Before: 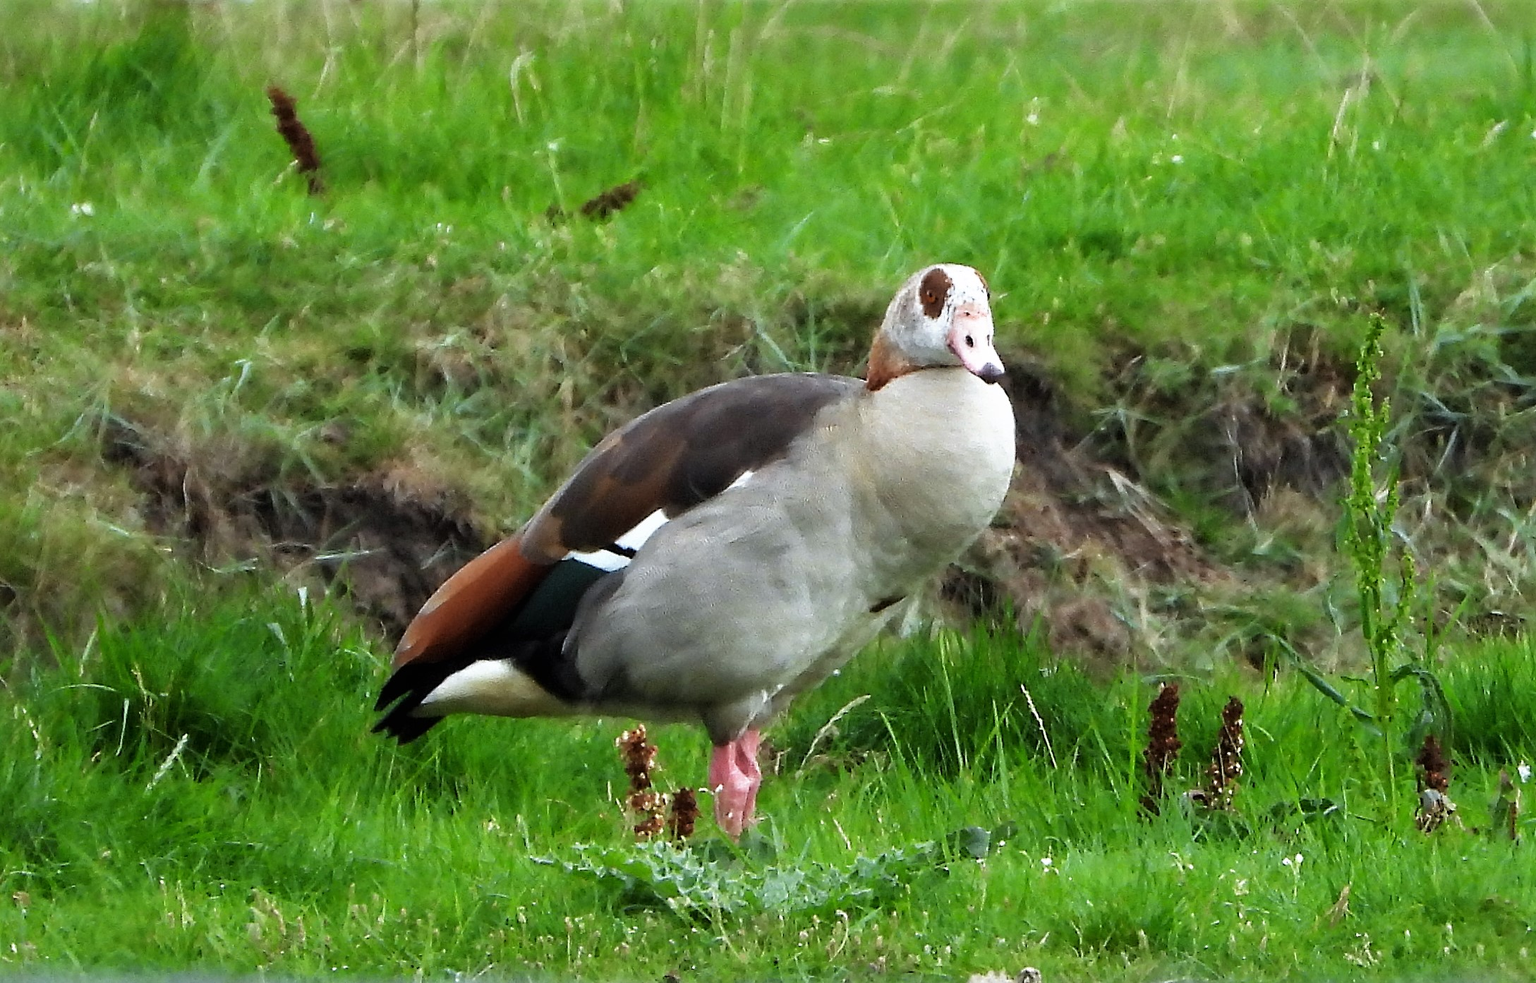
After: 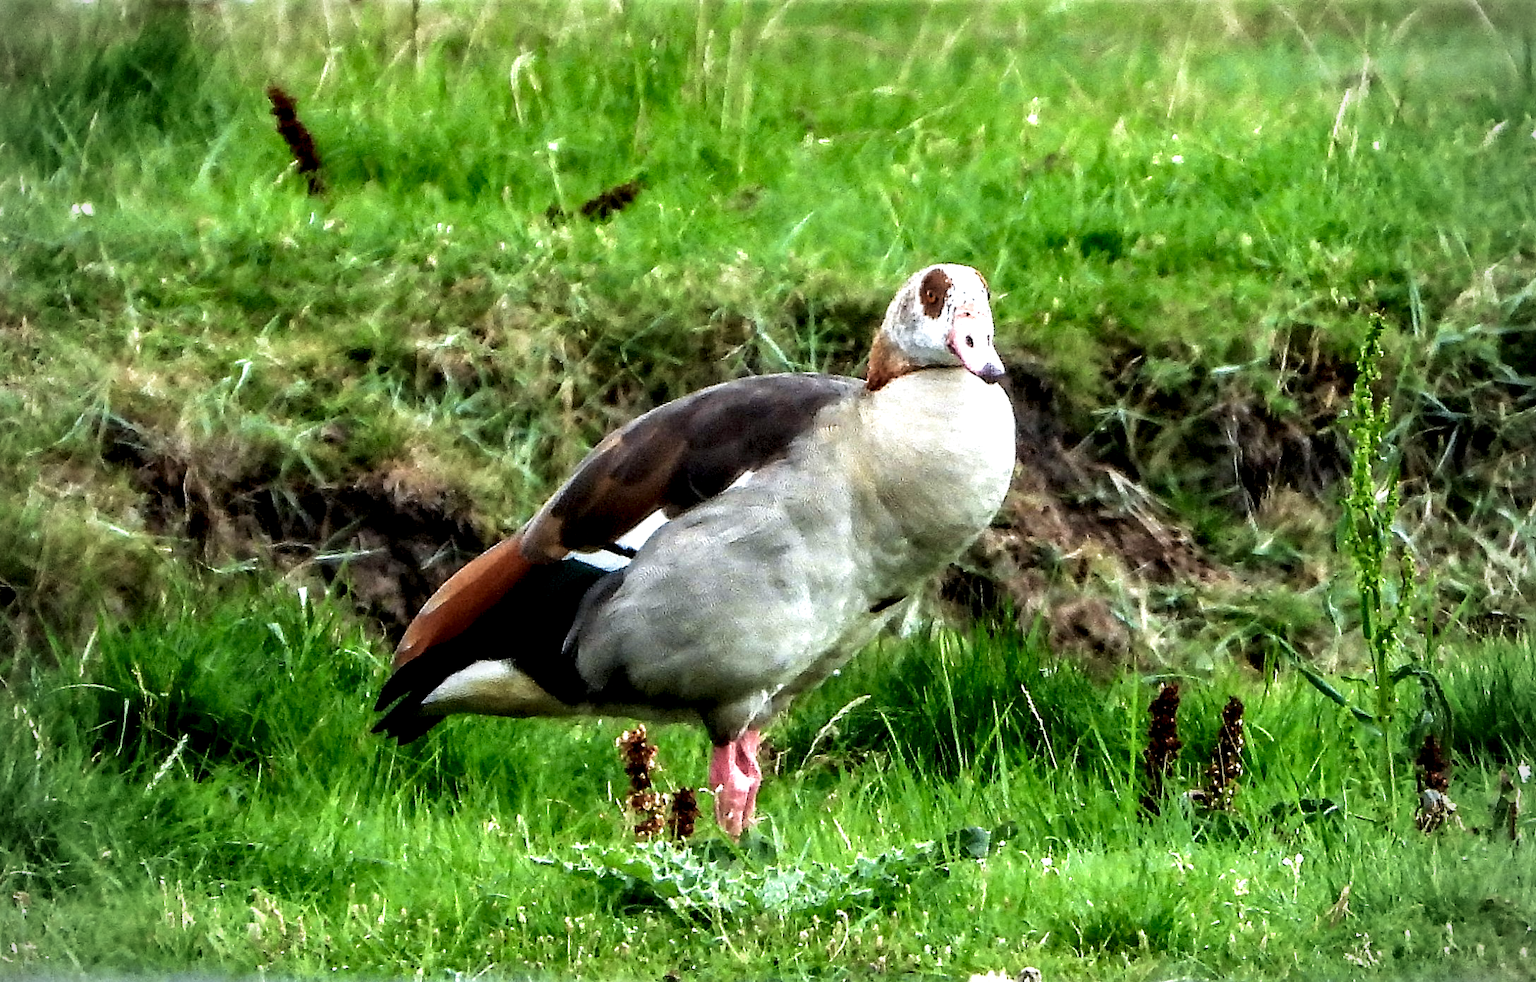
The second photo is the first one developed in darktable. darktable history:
exposure: black level correction 0.001, exposure 0.296 EV, compensate exposure bias true, compensate highlight preservation false
velvia: on, module defaults
local contrast: highlights 22%, detail 195%
vignetting: unbound false
